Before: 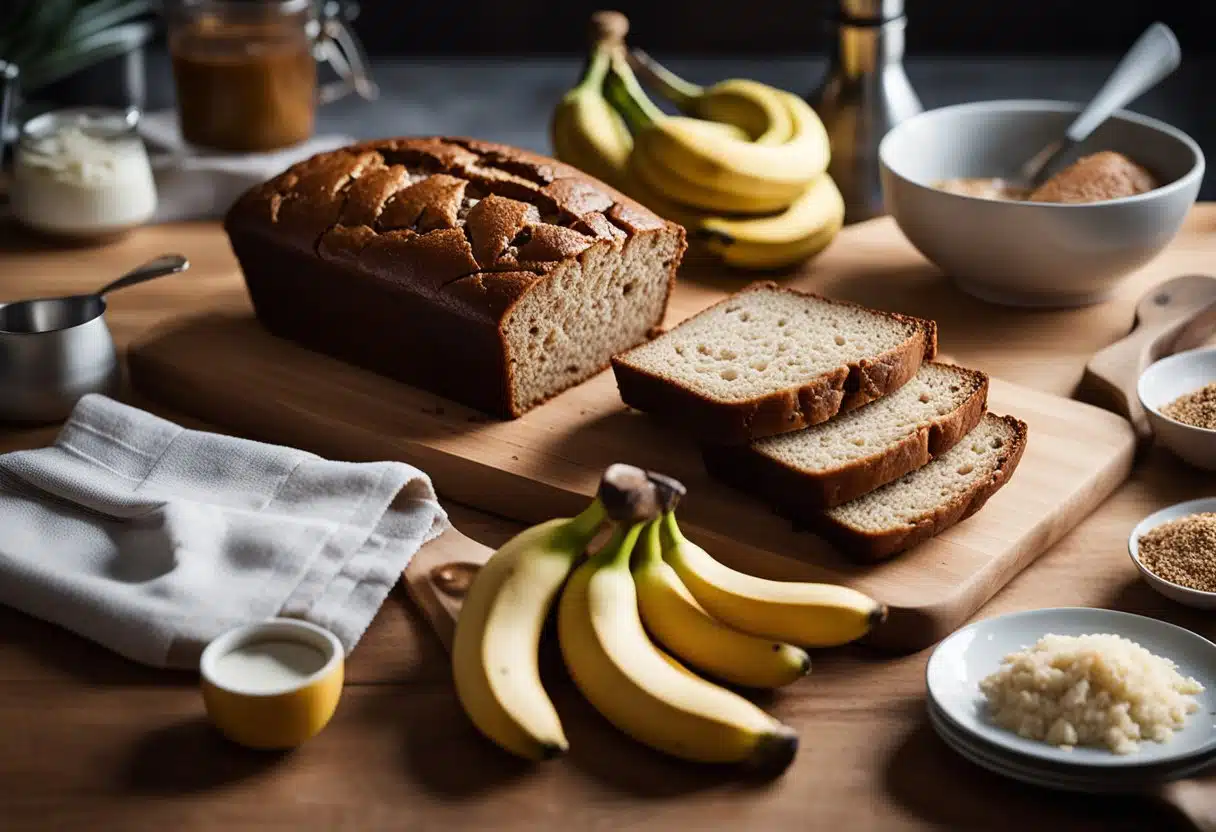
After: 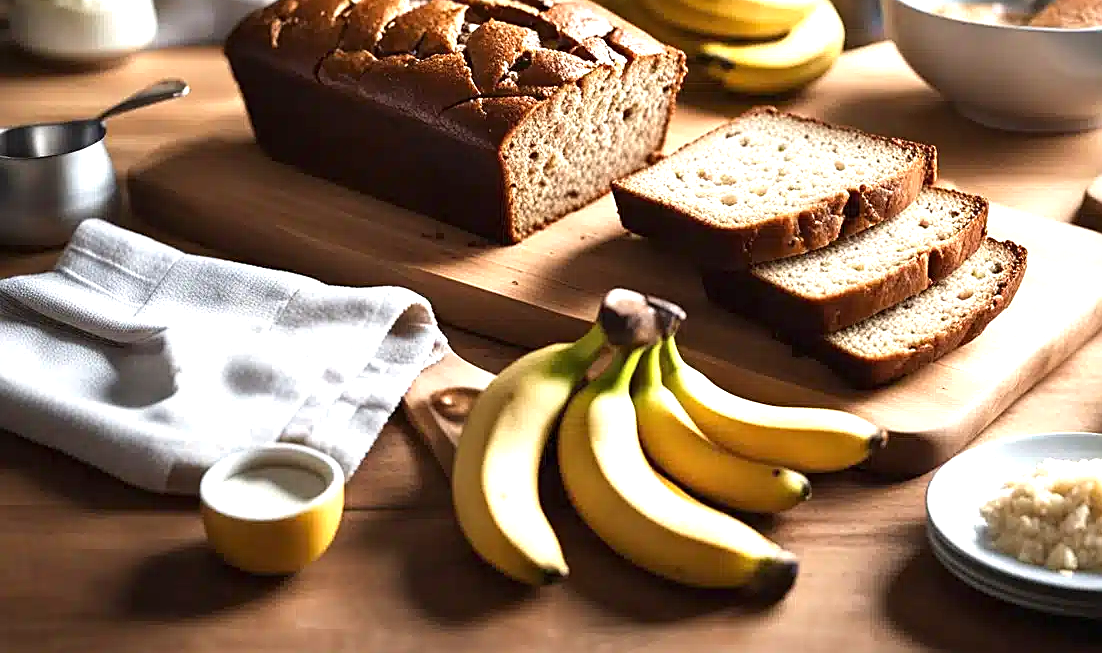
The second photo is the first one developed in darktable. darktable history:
exposure: black level correction 0, exposure 1 EV, compensate highlight preservation false
crop: top 21.123%, right 9.342%, bottom 0.271%
sharpen: on, module defaults
